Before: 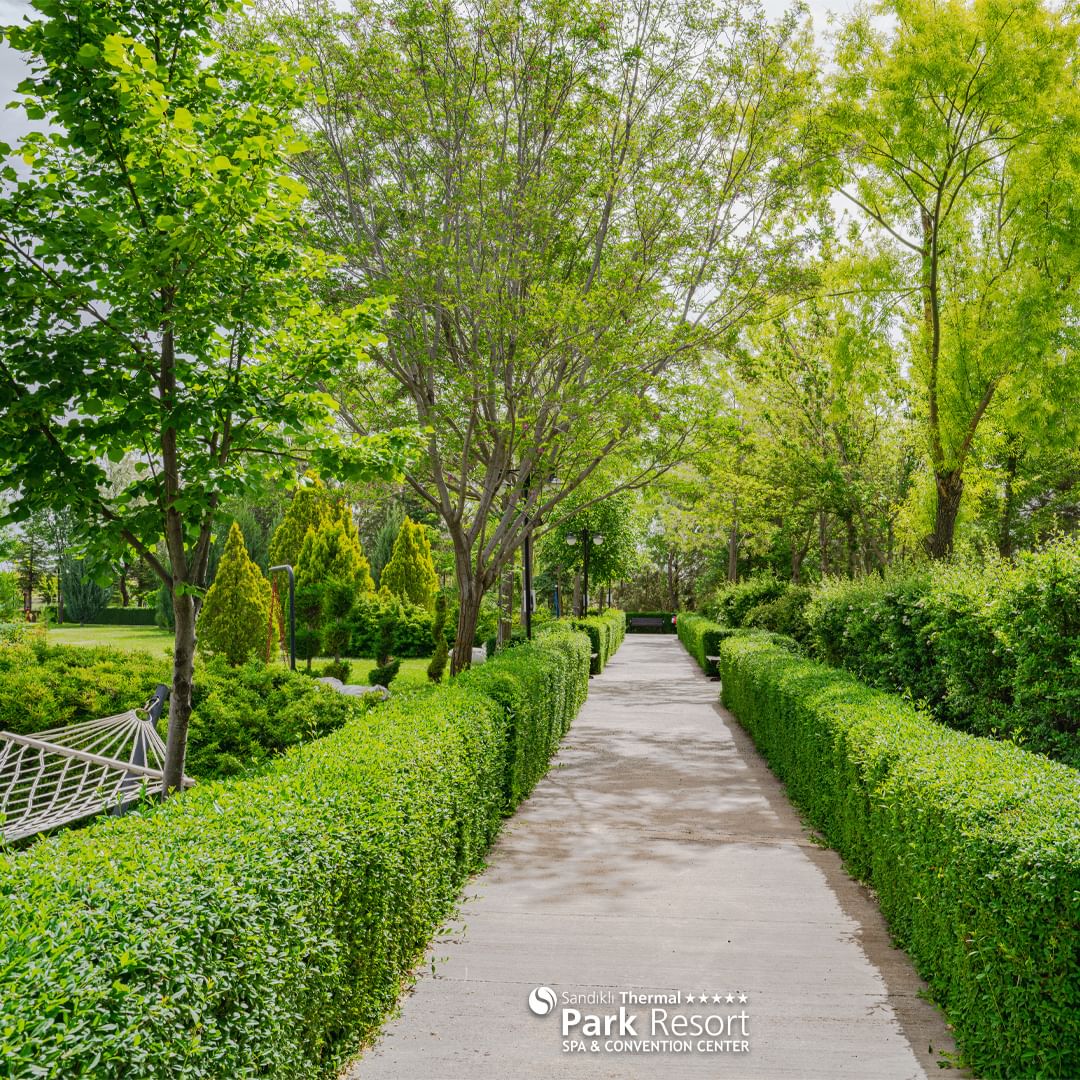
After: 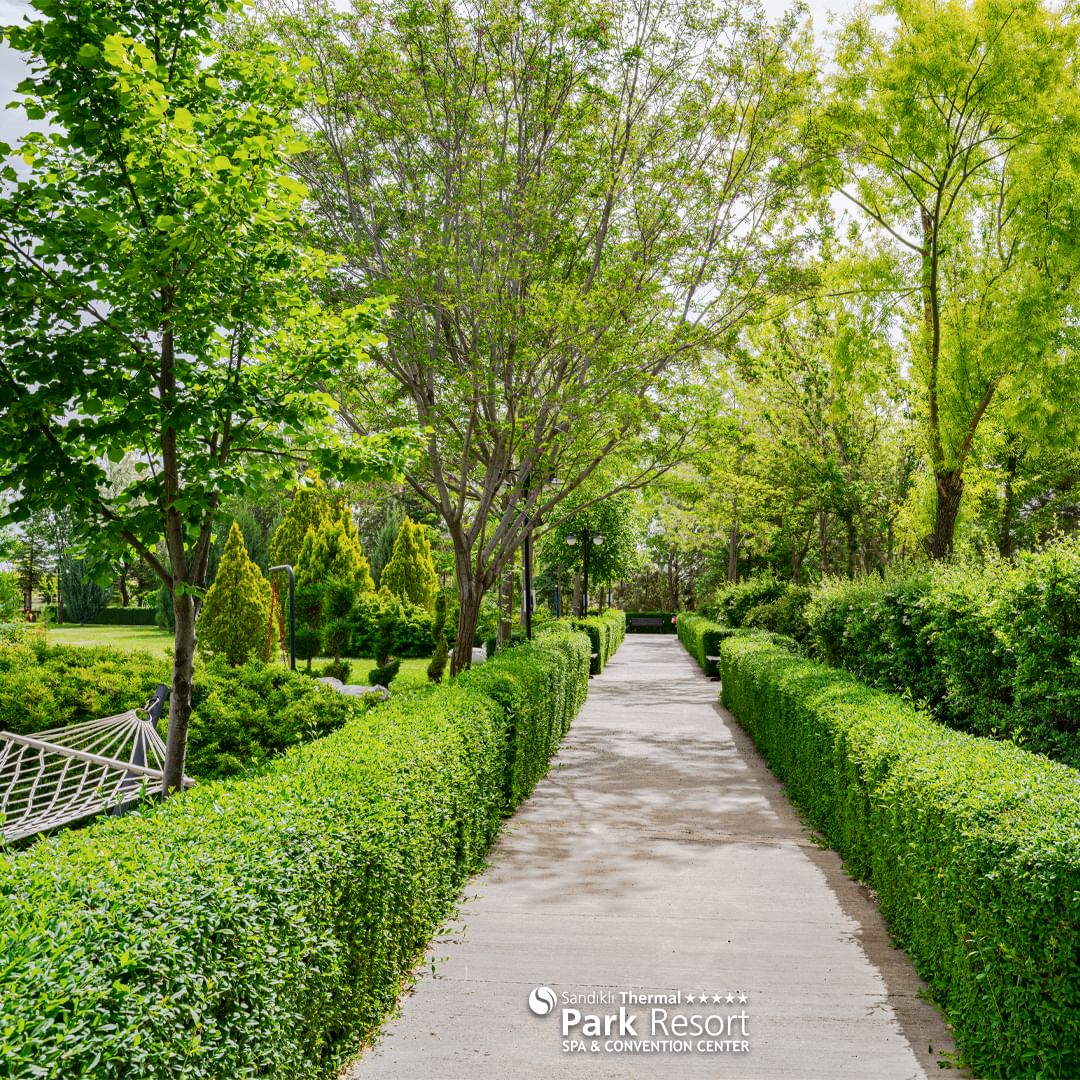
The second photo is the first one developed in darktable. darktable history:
contrast equalizer: octaves 7, y [[0.6 ×6], [0.55 ×6], [0 ×6], [0 ×6], [0 ×6]], mix 0.15
tone curve: curves: ch0 [(0, 0) (0.003, 0.01) (0.011, 0.015) (0.025, 0.023) (0.044, 0.037) (0.069, 0.055) (0.1, 0.08) (0.136, 0.114) (0.177, 0.155) (0.224, 0.201) (0.277, 0.254) (0.335, 0.319) (0.399, 0.387) (0.468, 0.459) (0.543, 0.544) (0.623, 0.634) (0.709, 0.731) (0.801, 0.827) (0.898, 0.921) (1, 1)], color space Lab, independent channels, preserve colors none
